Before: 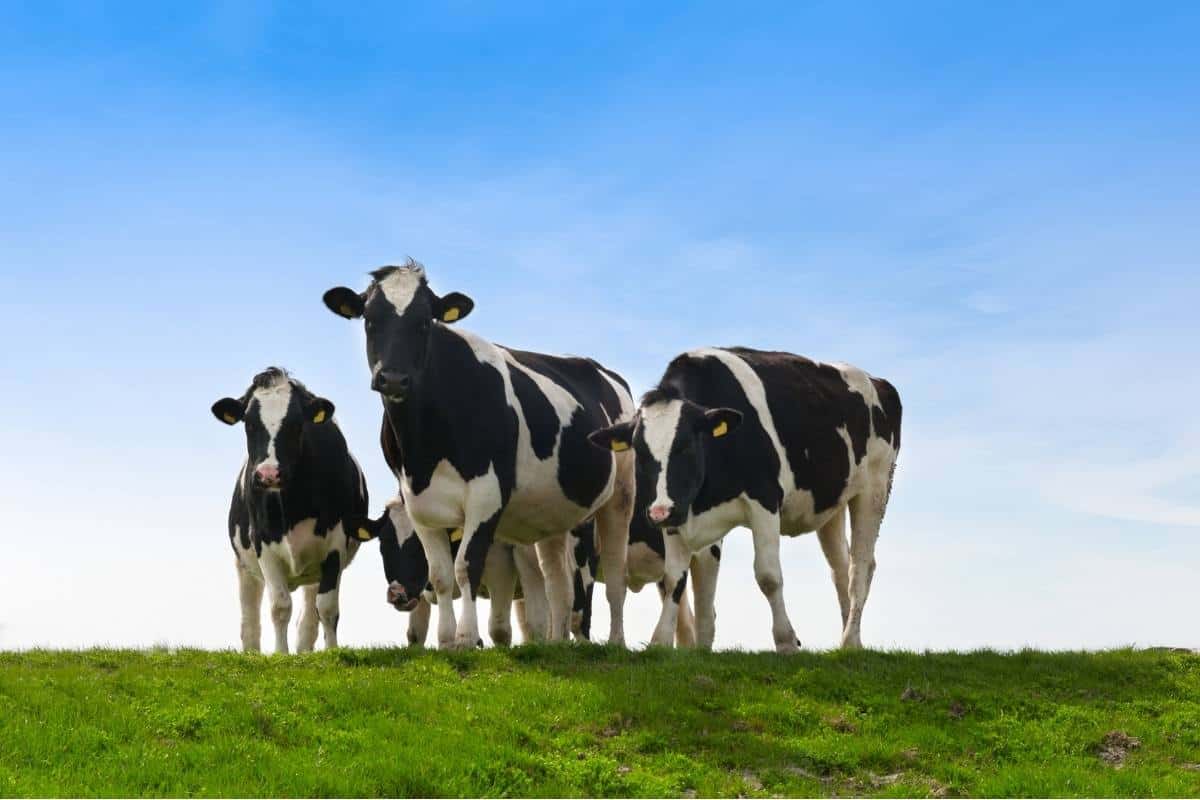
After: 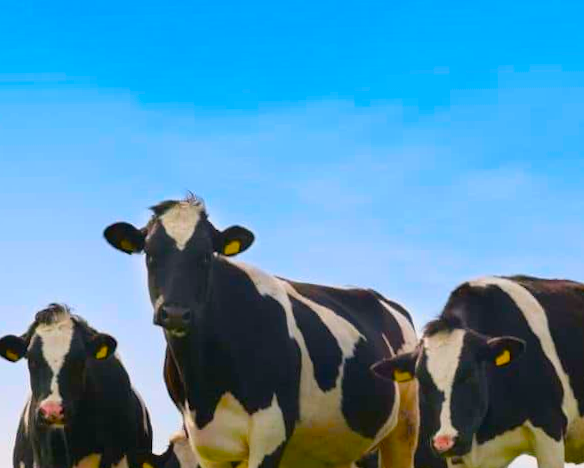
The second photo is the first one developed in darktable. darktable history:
color balance: input saturation 134.34%, contrast -10.04%, contrast fulcrum 19.67%, output saturation 133.51%
crop: left 17.835%, top 7.675%, right 32.881%, bottom 32.213%
color correction: highlights a* 3.22, highlights b* 1.93, saturation 1.19
rotate and perspective: rotation -1°, crop left 0.011, crop right 0.989, crop top 0.025, crop bottom 0.975
